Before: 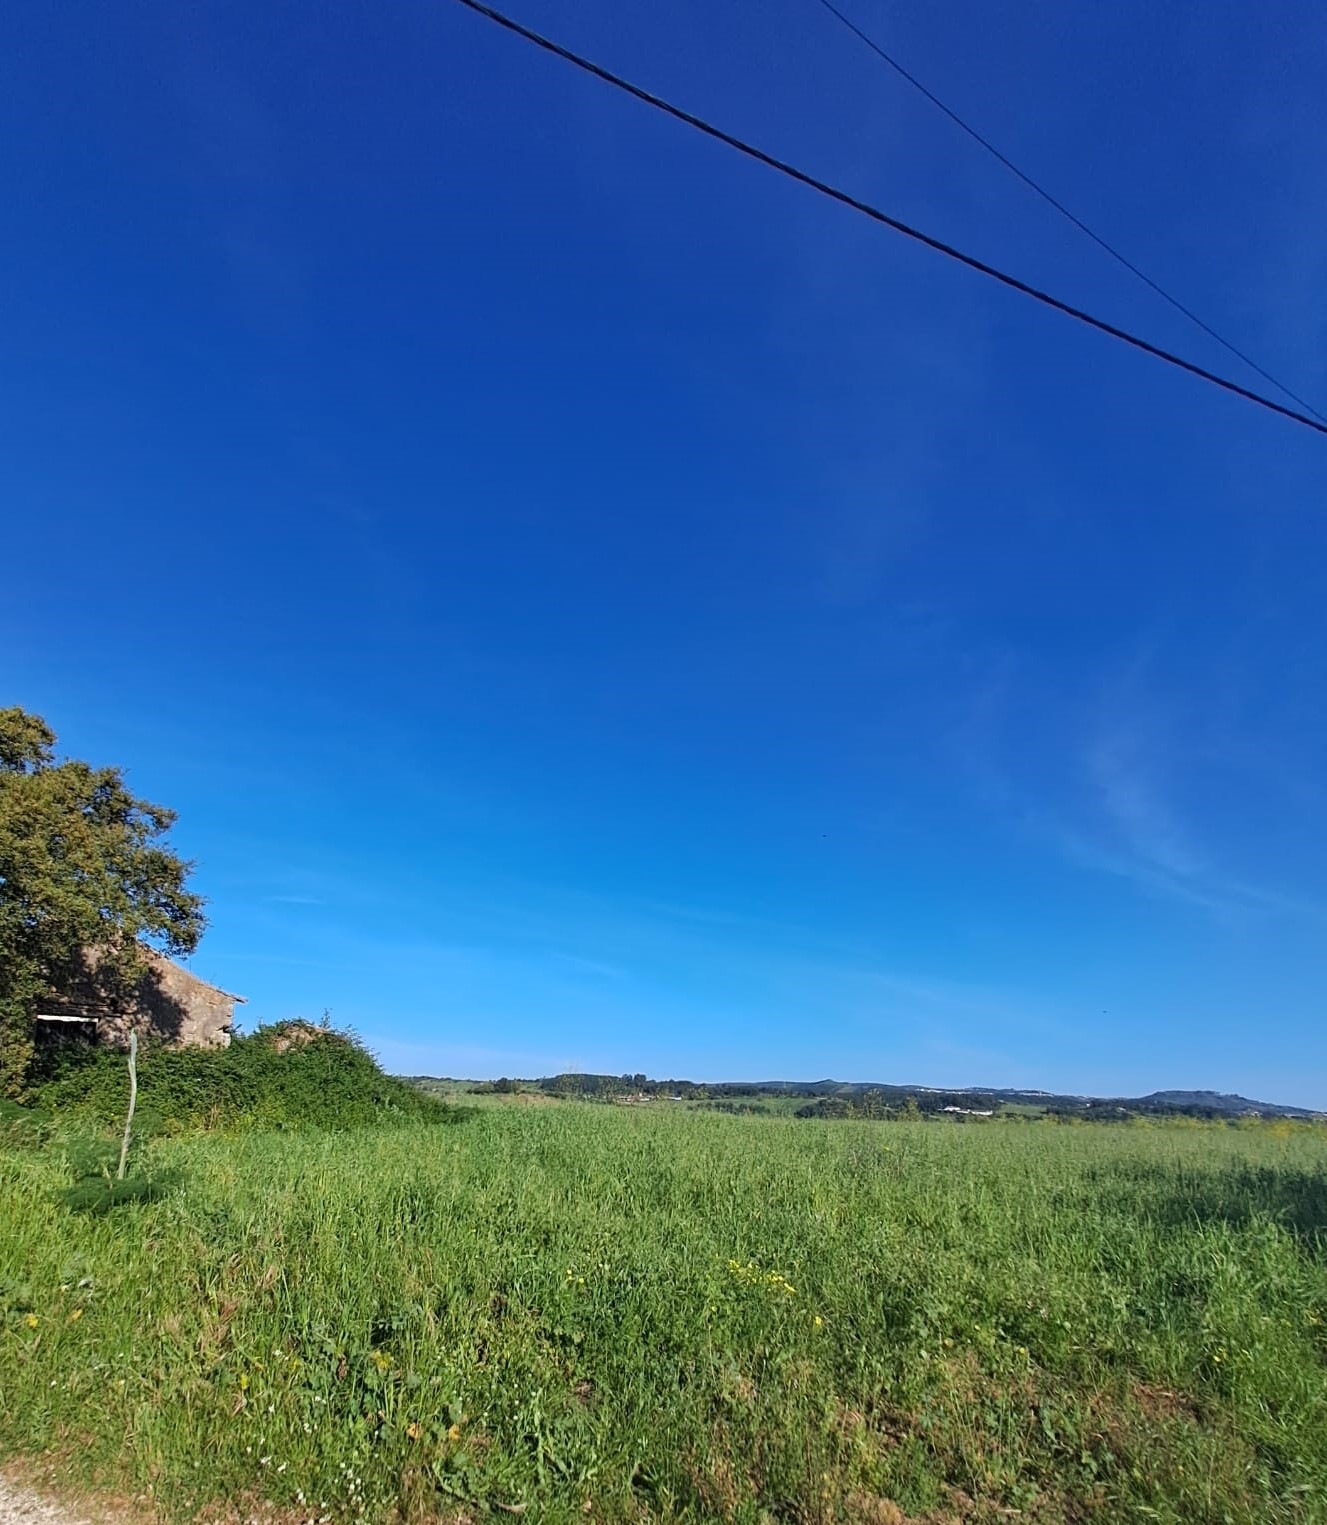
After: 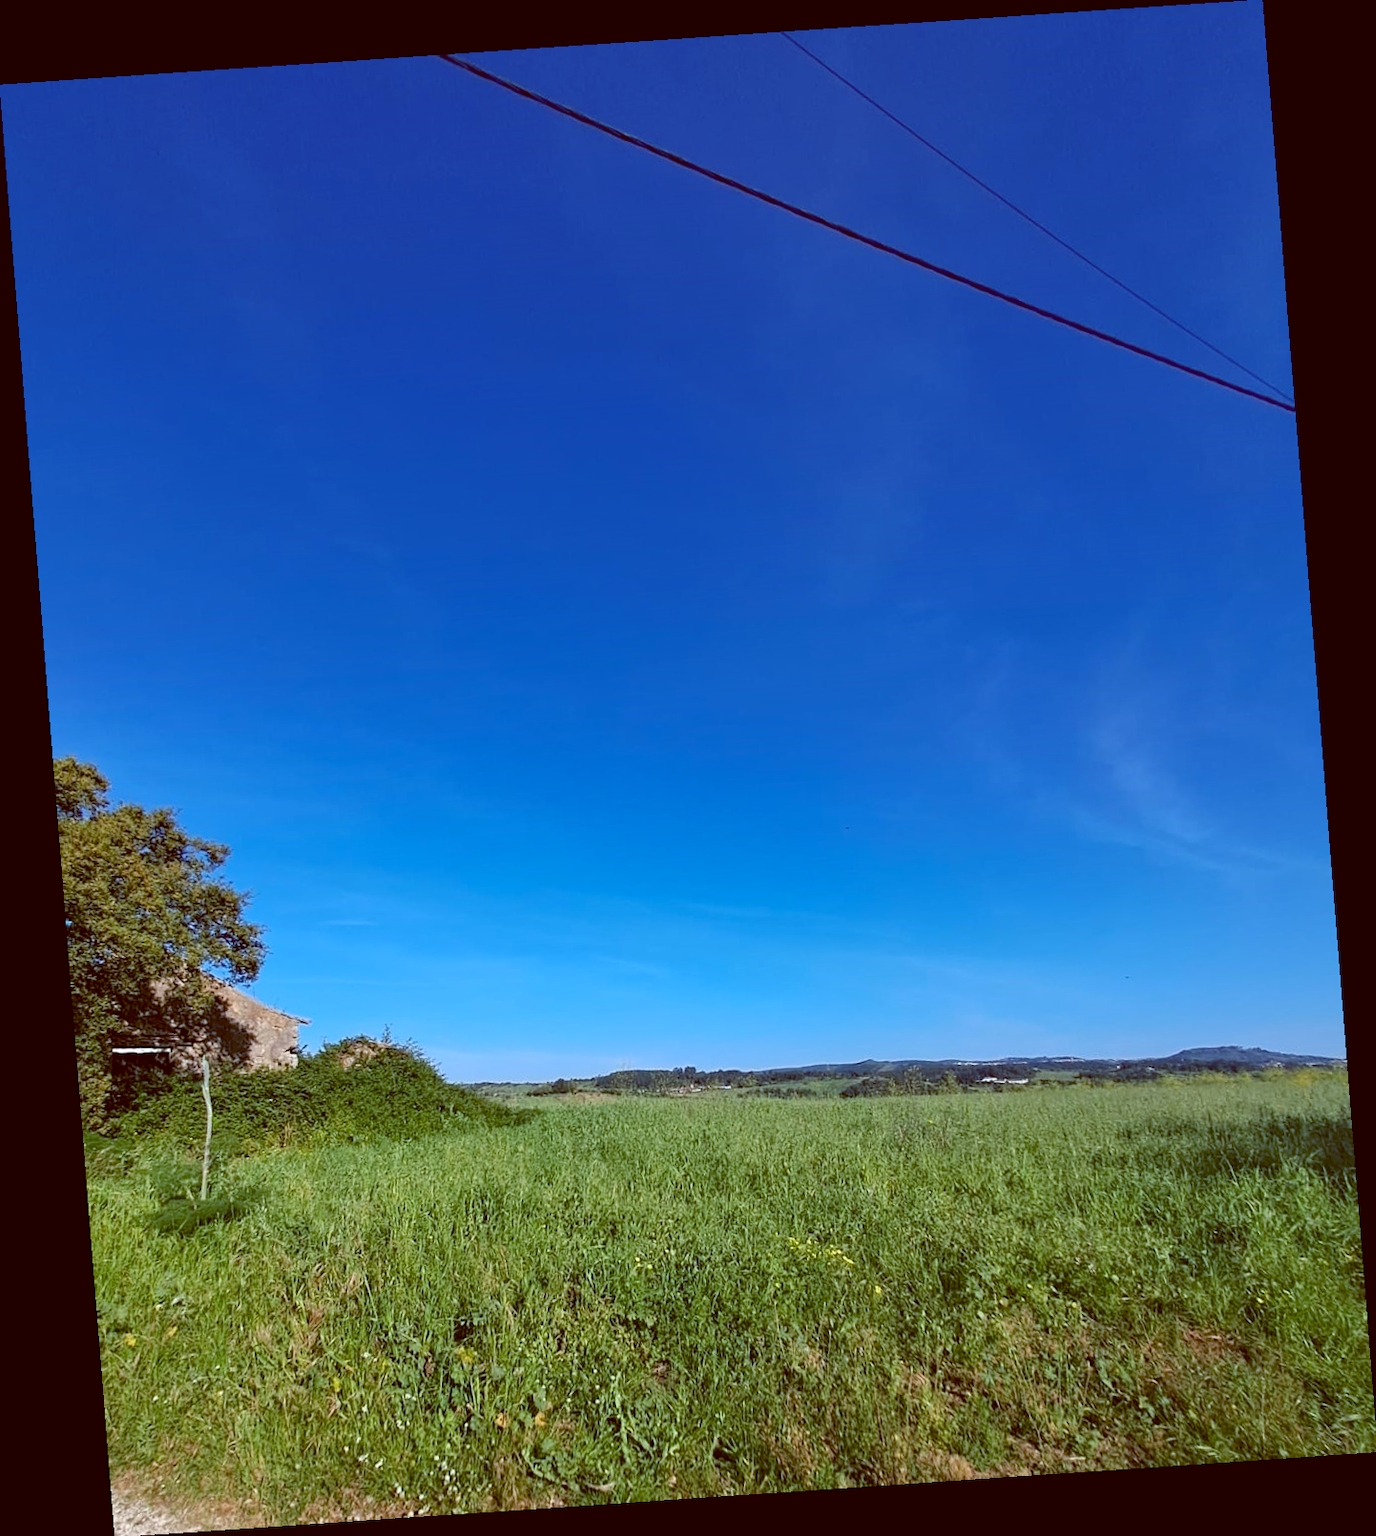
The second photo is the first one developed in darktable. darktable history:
color balance: lift [1, 1.015, 1.004, 0.985], gamma [1, 0.958, 0.971, 1.042], gain [1, 0.956, 0.977, 1.044]
rotate and perspective: rotation -4.2°, shear 0.006, automatic cropping off
